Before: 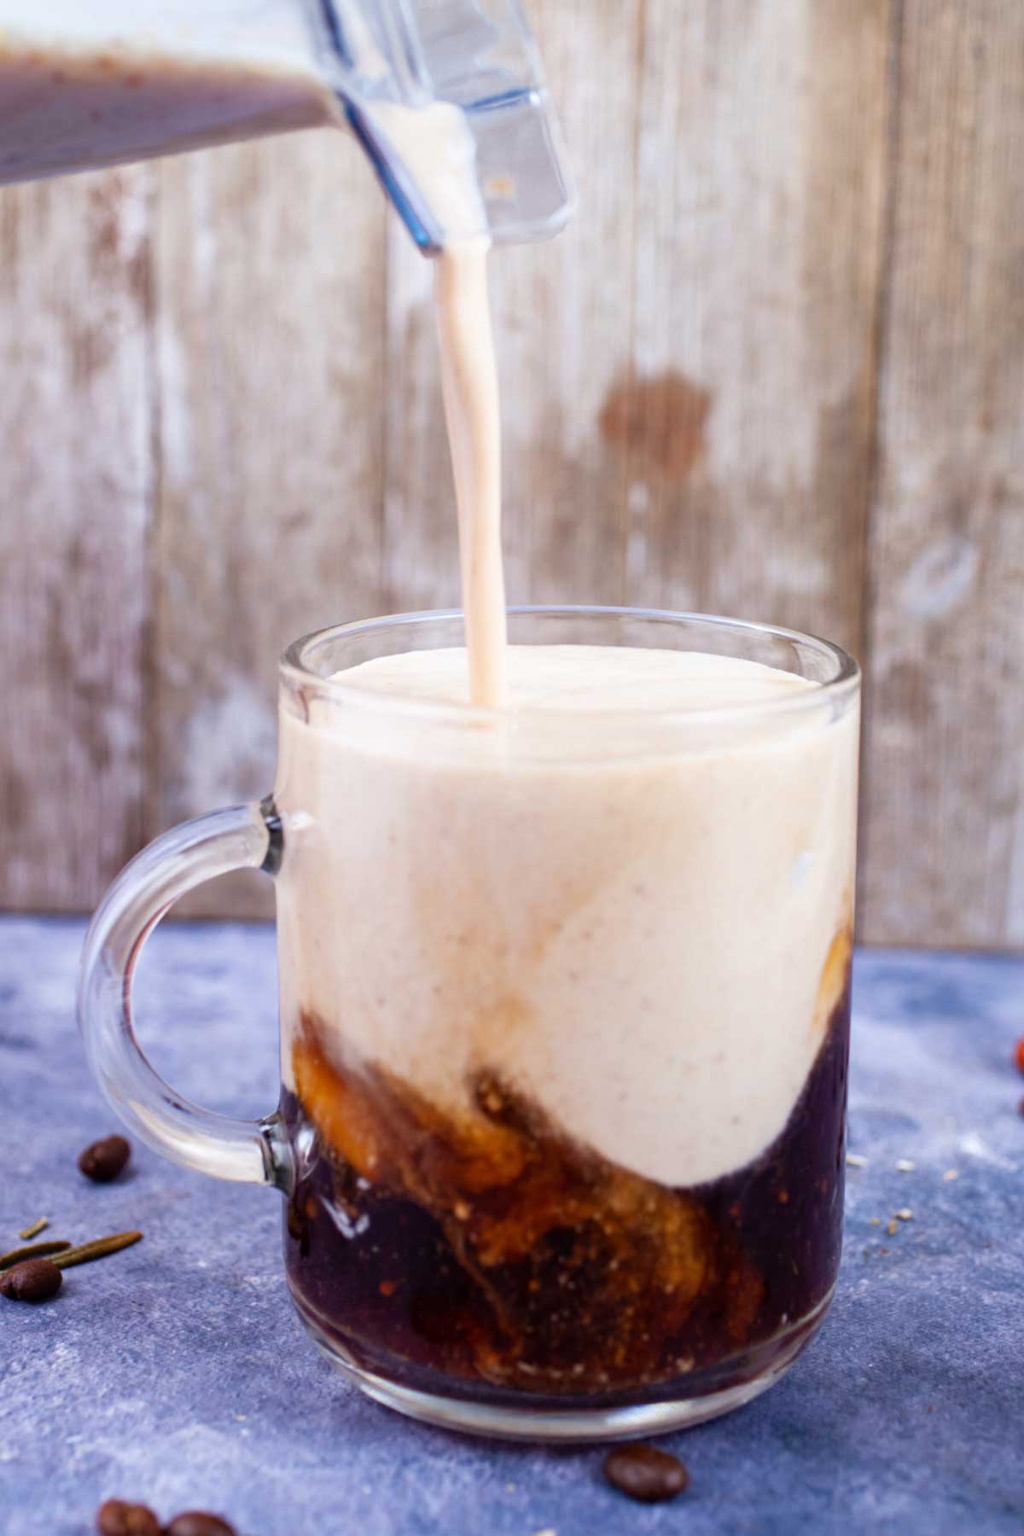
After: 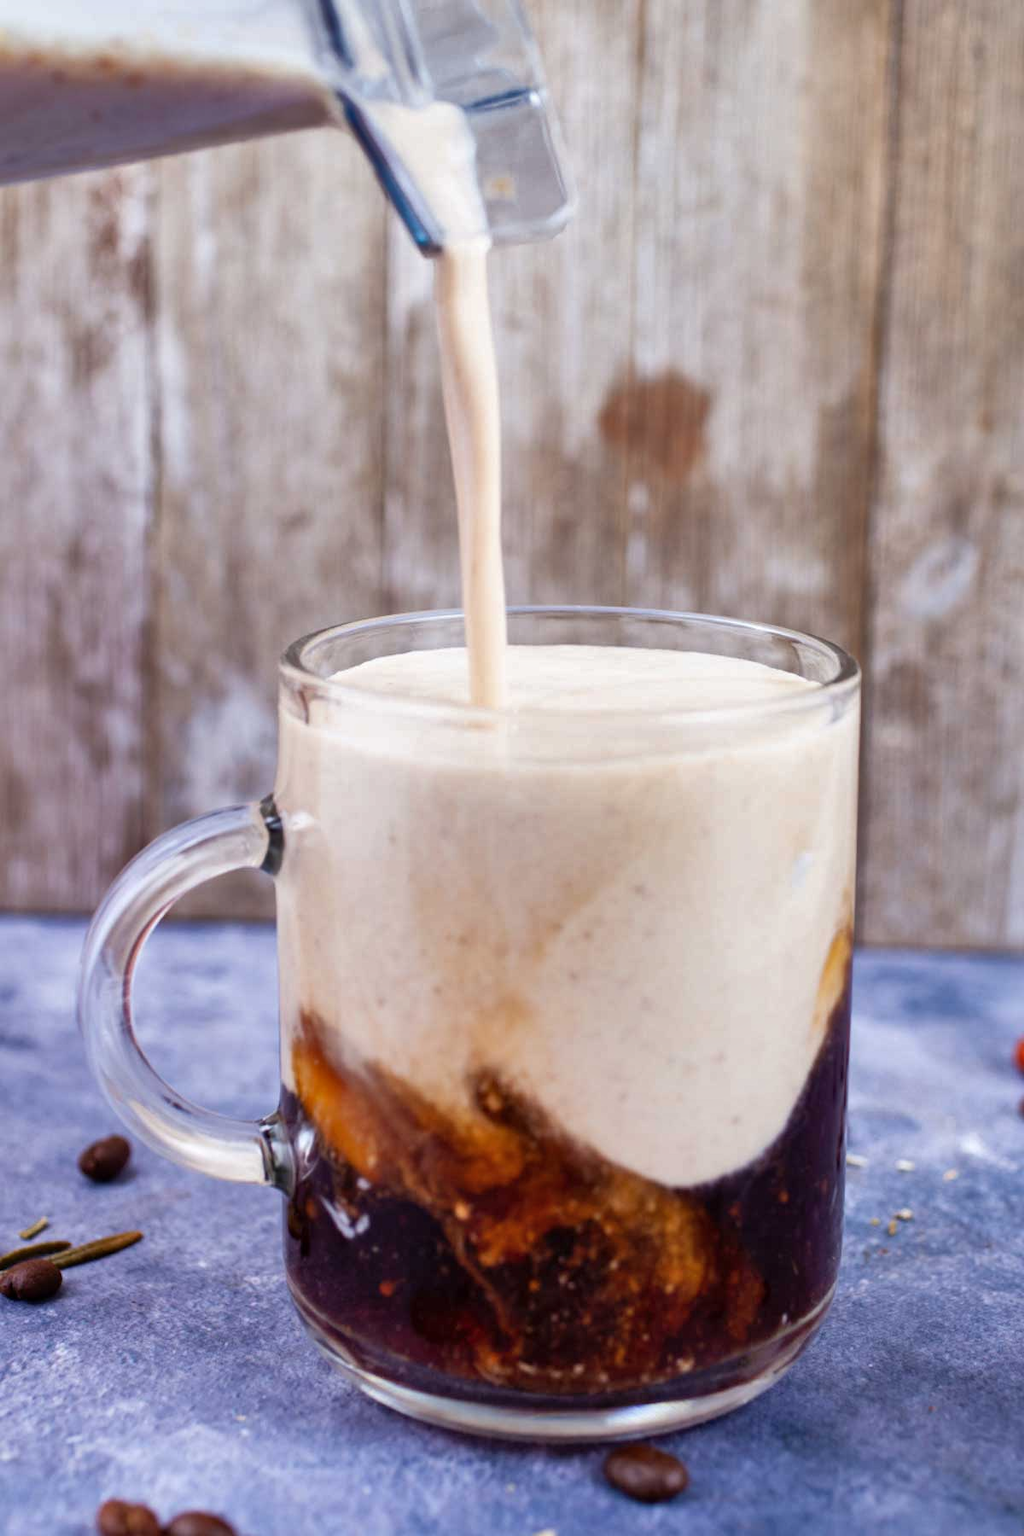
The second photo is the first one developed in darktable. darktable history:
rotate and perspective: automatic cropping off
shadows and highlights: highlights color adjustment 0%, soften with gaussian
tone equalizer: on, module defaults
